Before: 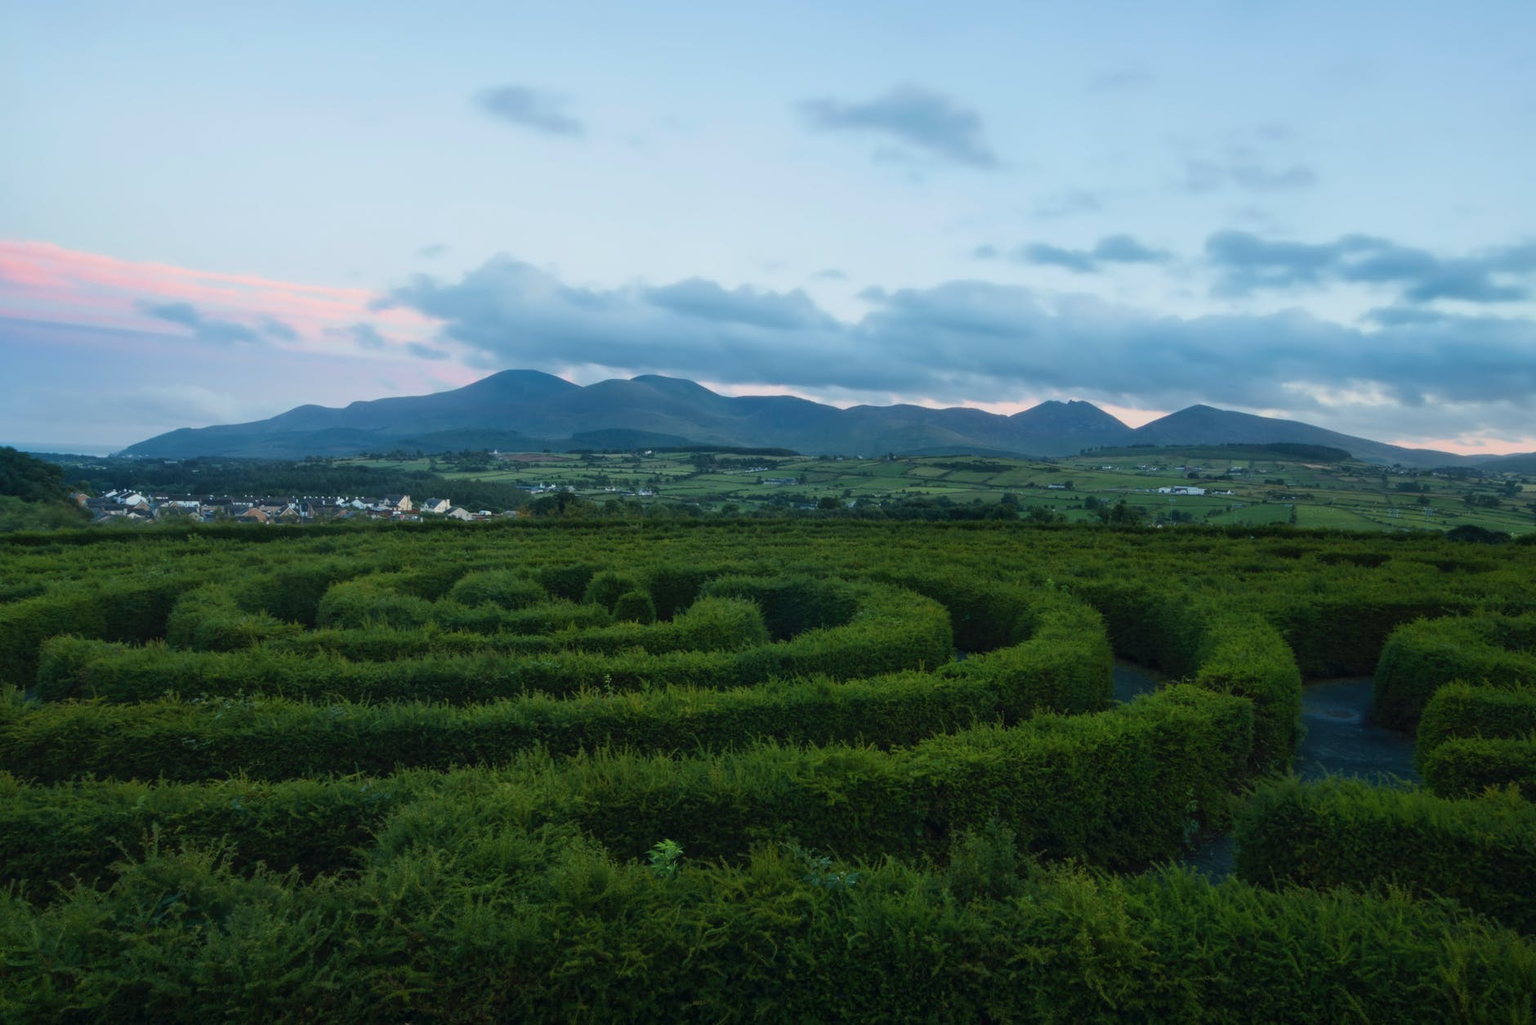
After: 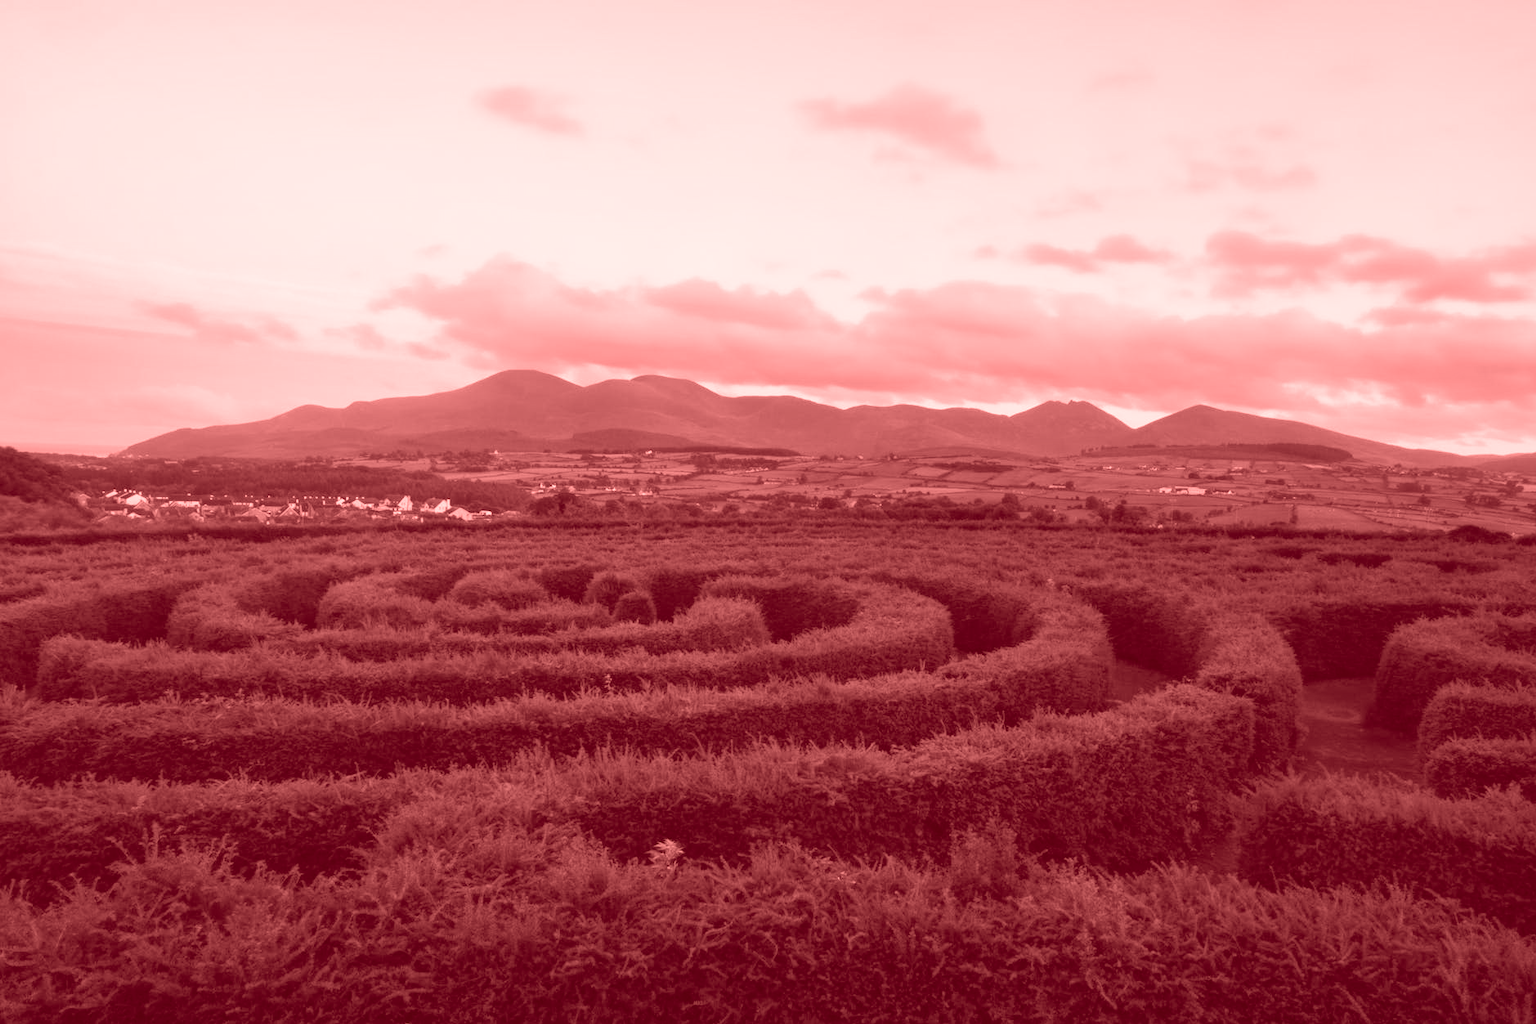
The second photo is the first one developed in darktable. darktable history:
exposure: exposure -0.153 EV, compensate highlight preservation false
tone curve: curves: ch0 [(0, 0) (0.003, 0.003) (0.011, 0.012) (0.025, 0.027) (0.044, 0.048) (0.069, 0.075) (0.1, 0.108) (0.136, 0.147) (0.177, 0.192) (0.224, 0.243) (0.277, 0.3) (0.335, 0.363) (0.399, 0.433) (0.468, 0.508) (0.543, 0.589) (0.623, 0.676) (0.709, 0.769) (0.801, 0.868) (0.898, 0.949) (1, 1)], preserve colors none
colorize: saturation 60%, source mix 100%
